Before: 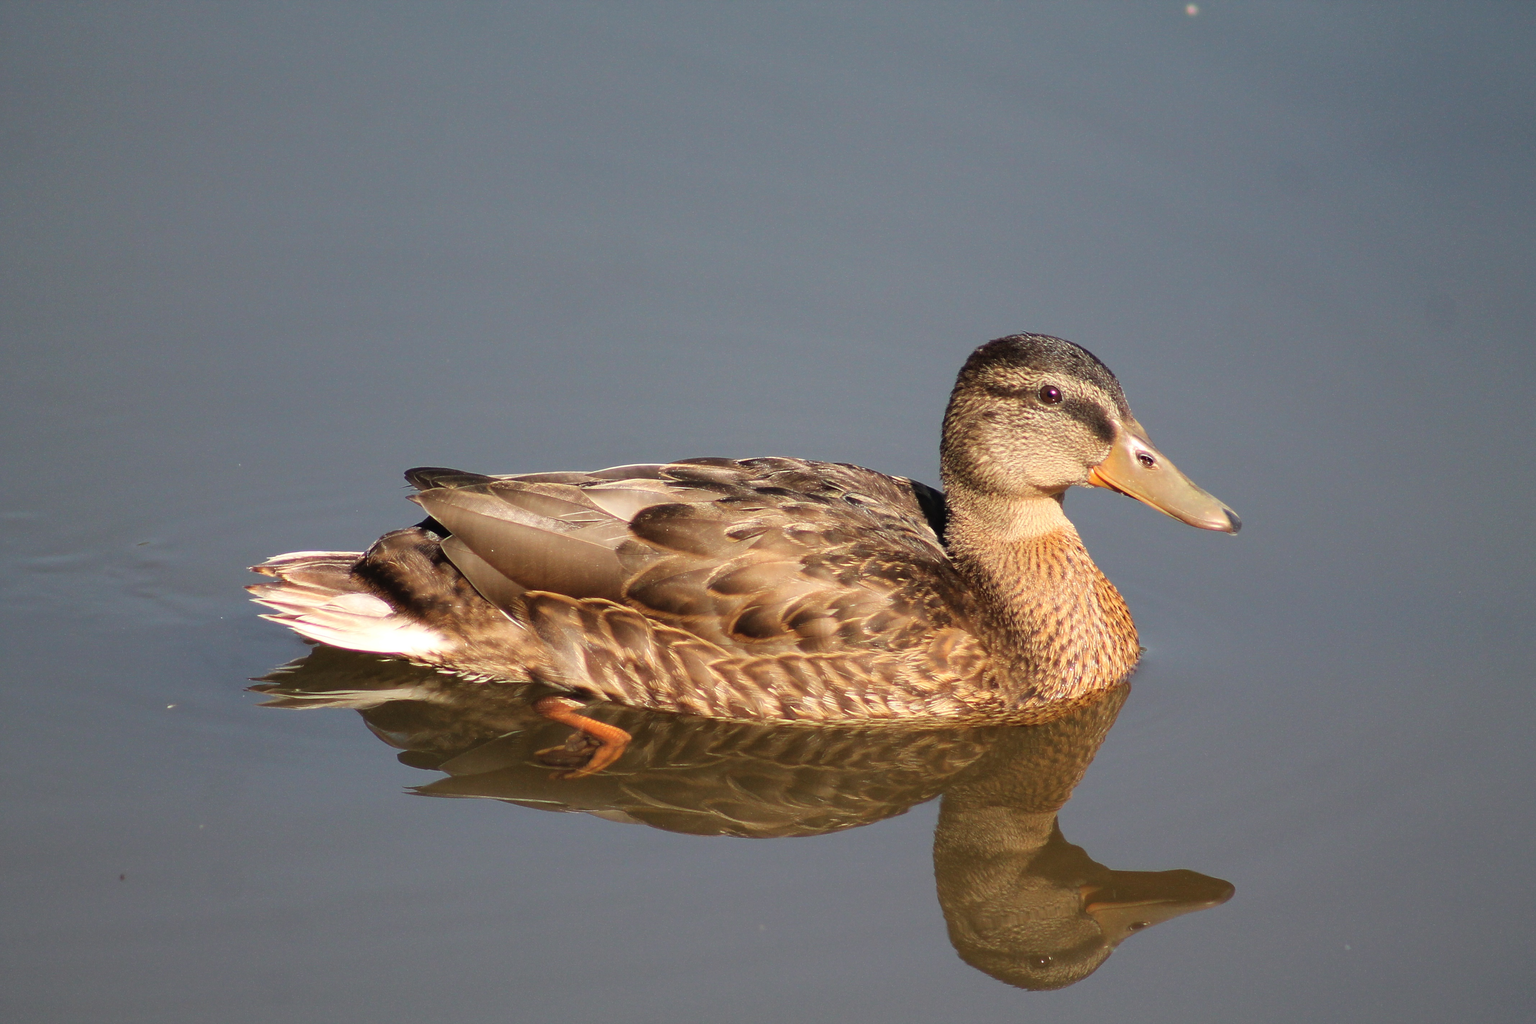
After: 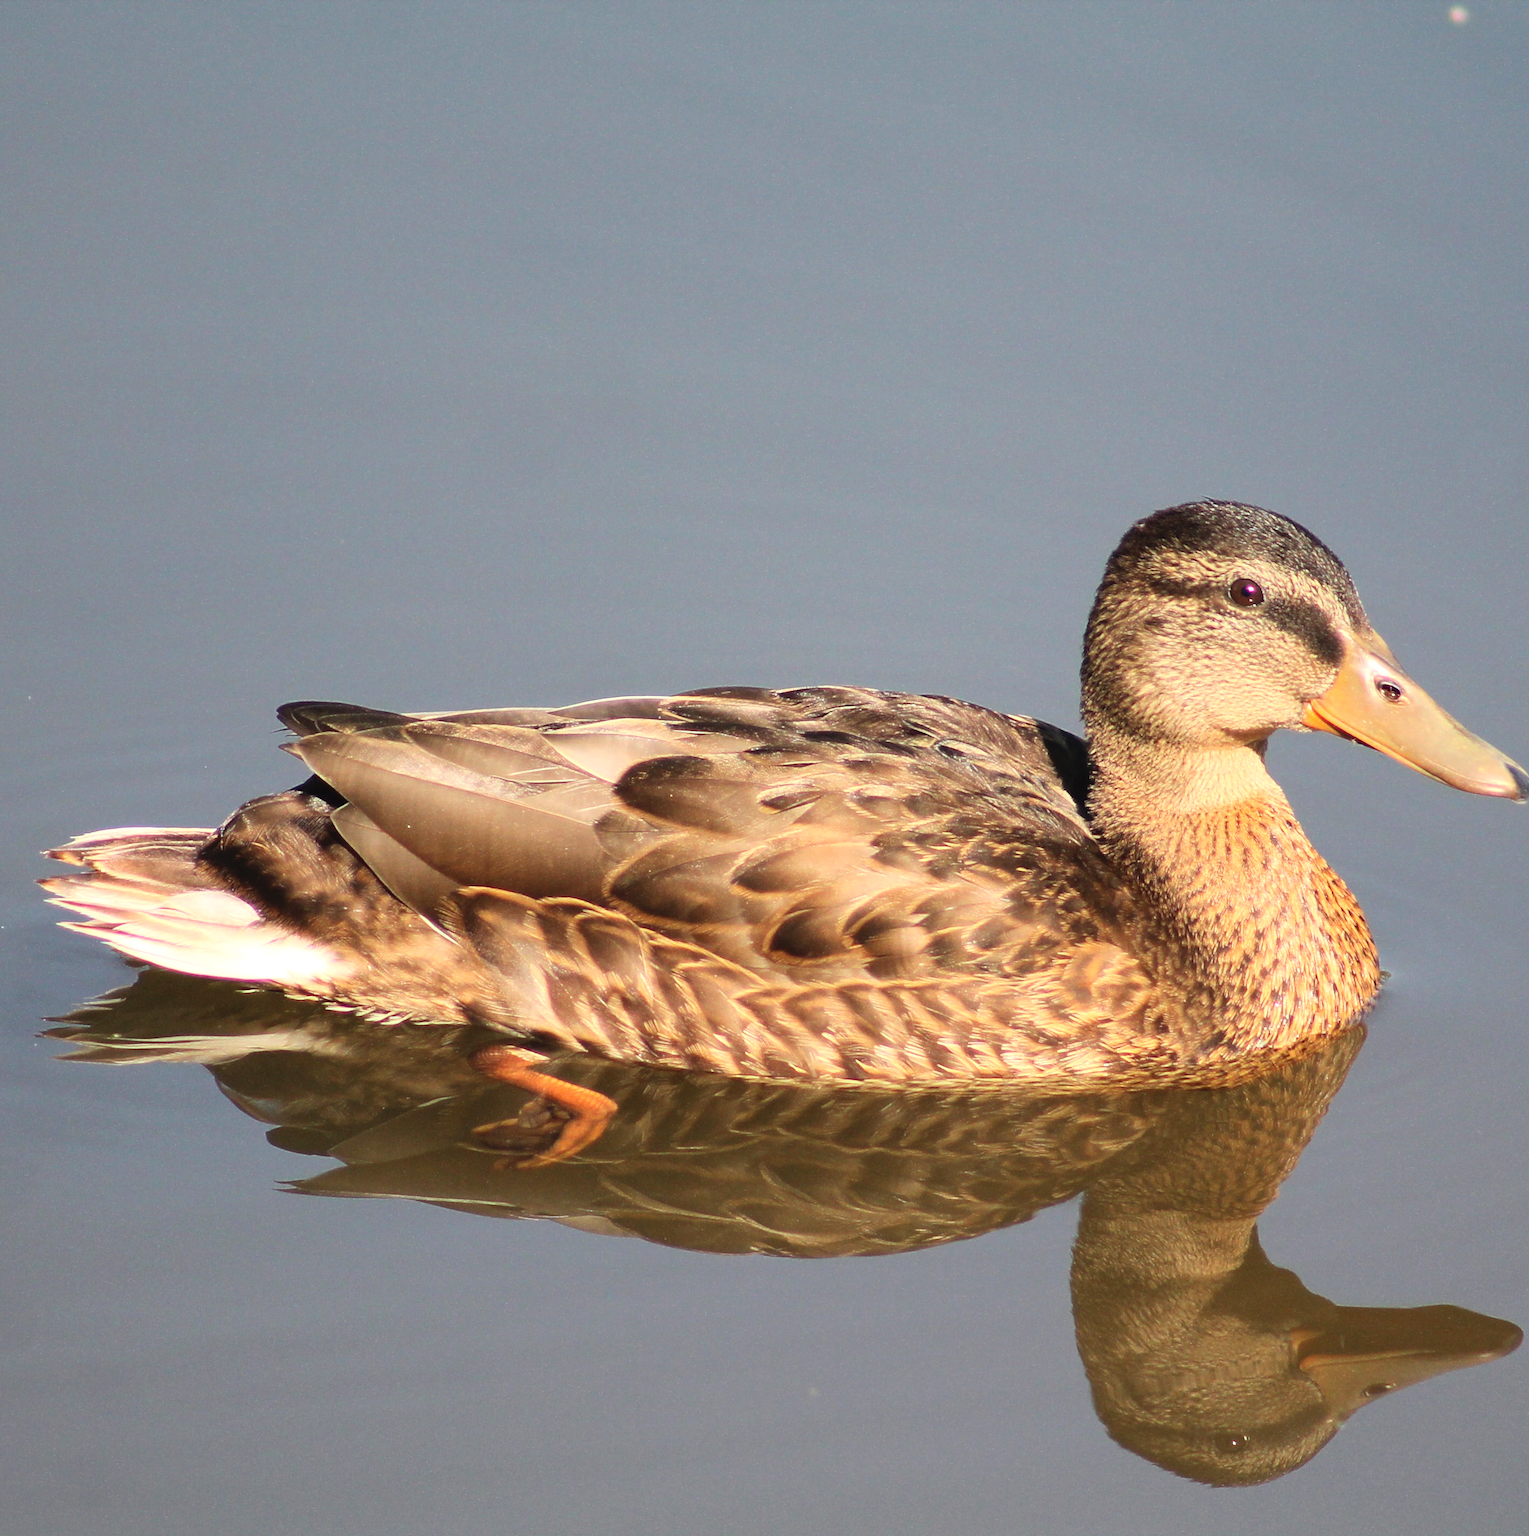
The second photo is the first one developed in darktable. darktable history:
crop and rotate: left 14.339%, right 19.277%
contrast brightness saturation: contrast 0.199, brightness 0.147, saturation 0.14
